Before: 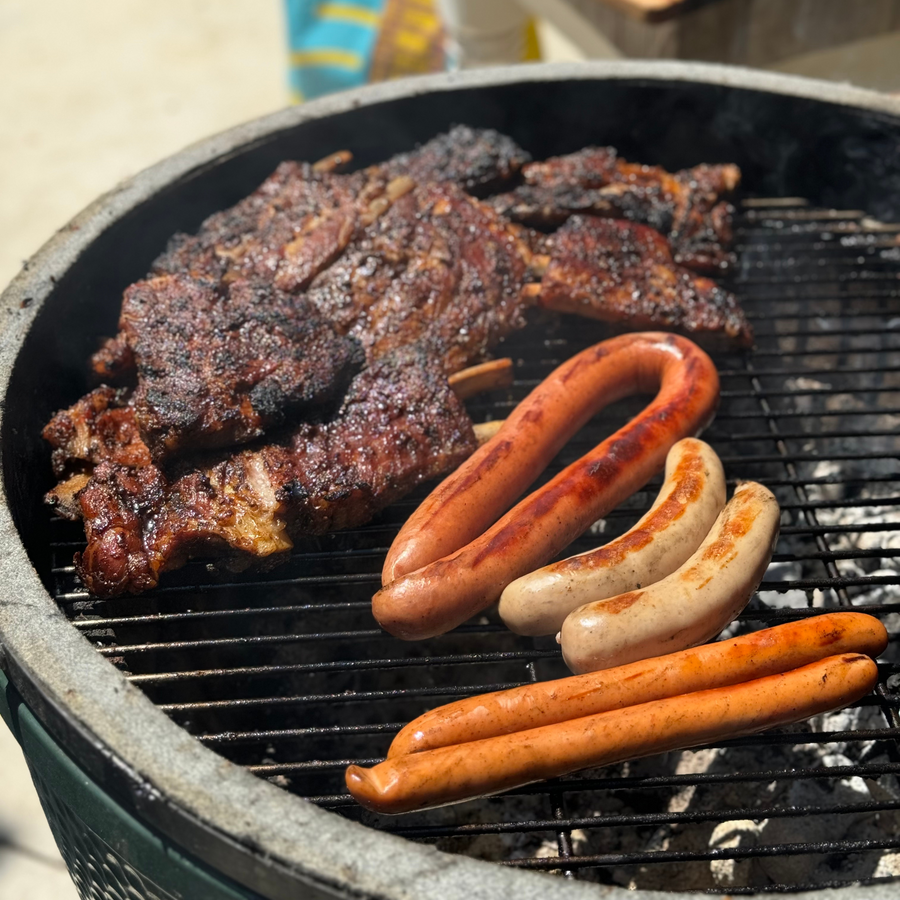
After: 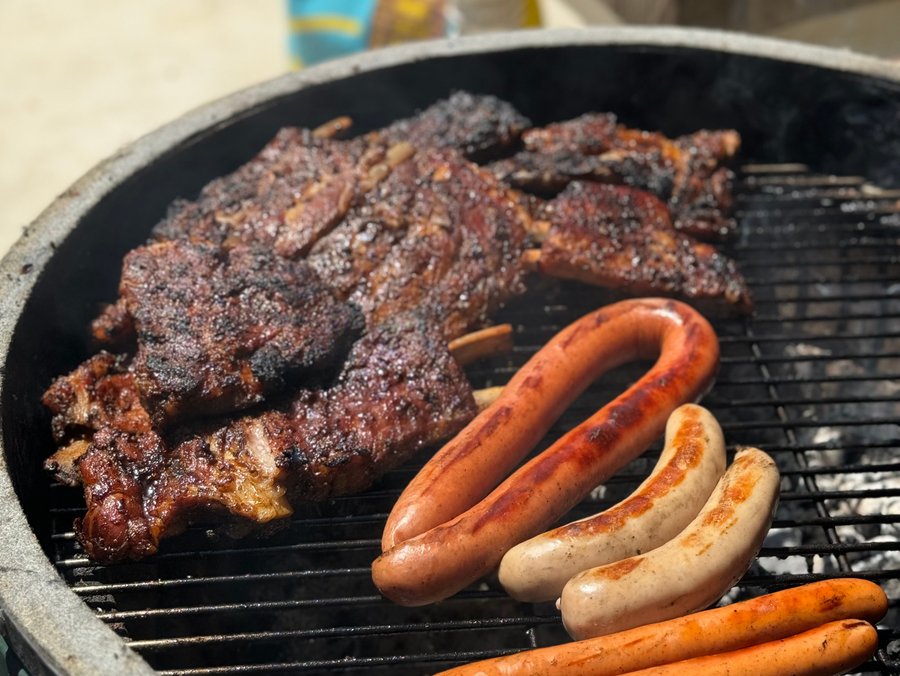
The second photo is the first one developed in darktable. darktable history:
crop: top 3.814%, bottom 21.069%
